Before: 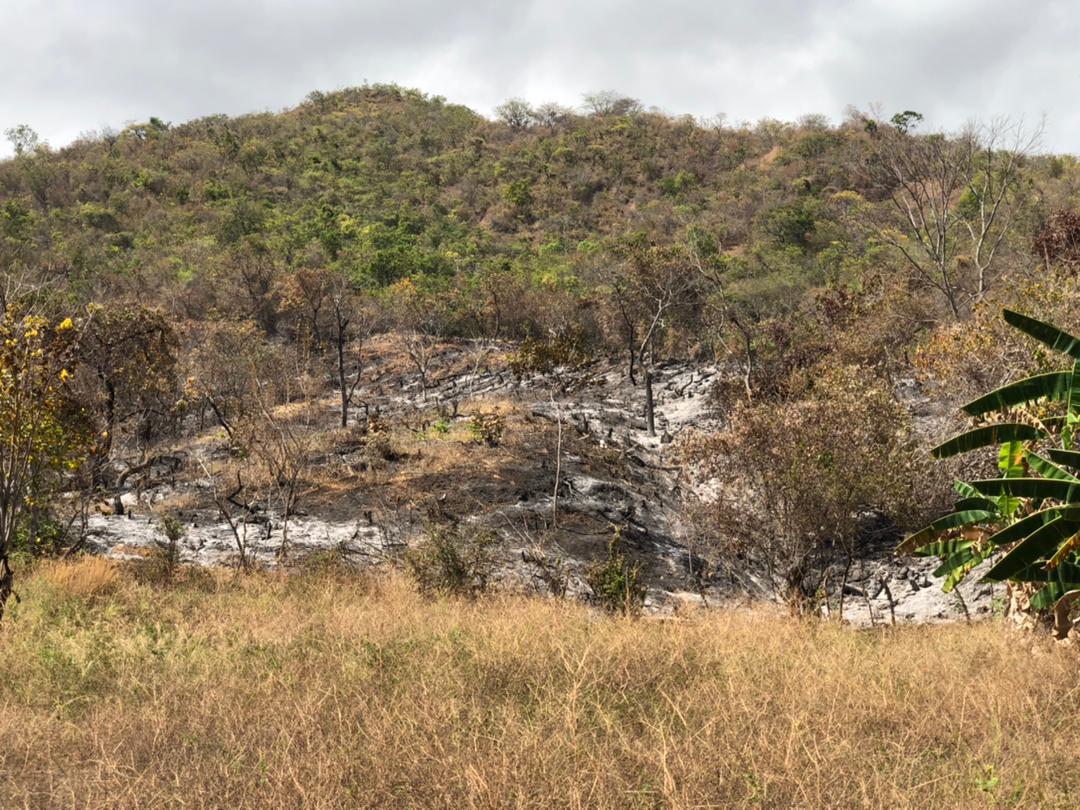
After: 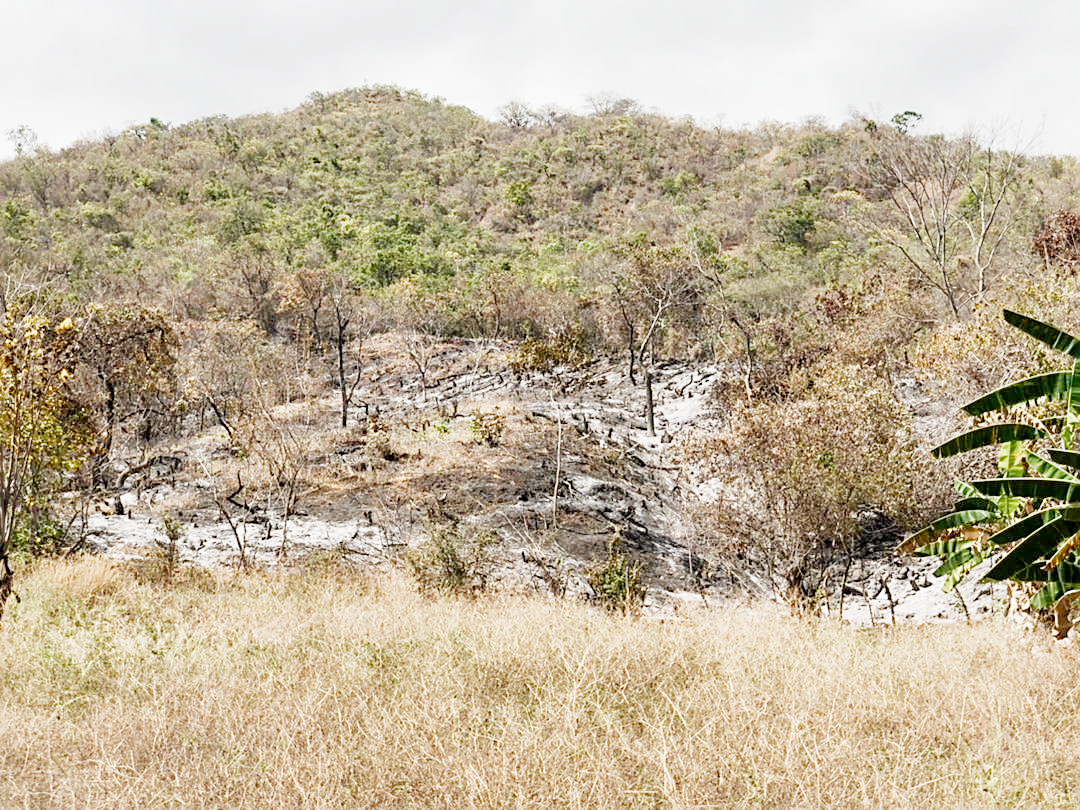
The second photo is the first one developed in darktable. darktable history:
exposure: black level correction 0.001, exposure 1.734 EV, compensate highlight preservation false
filmic rgb: black relative exposure -6.96 EV, white relative exposure 5.65 EV, hardness 2.85, preserve chrominance no, color science v4 (2020), contrast in shadows soft, contrast in highlights soft
sharpen: on, module defaults
